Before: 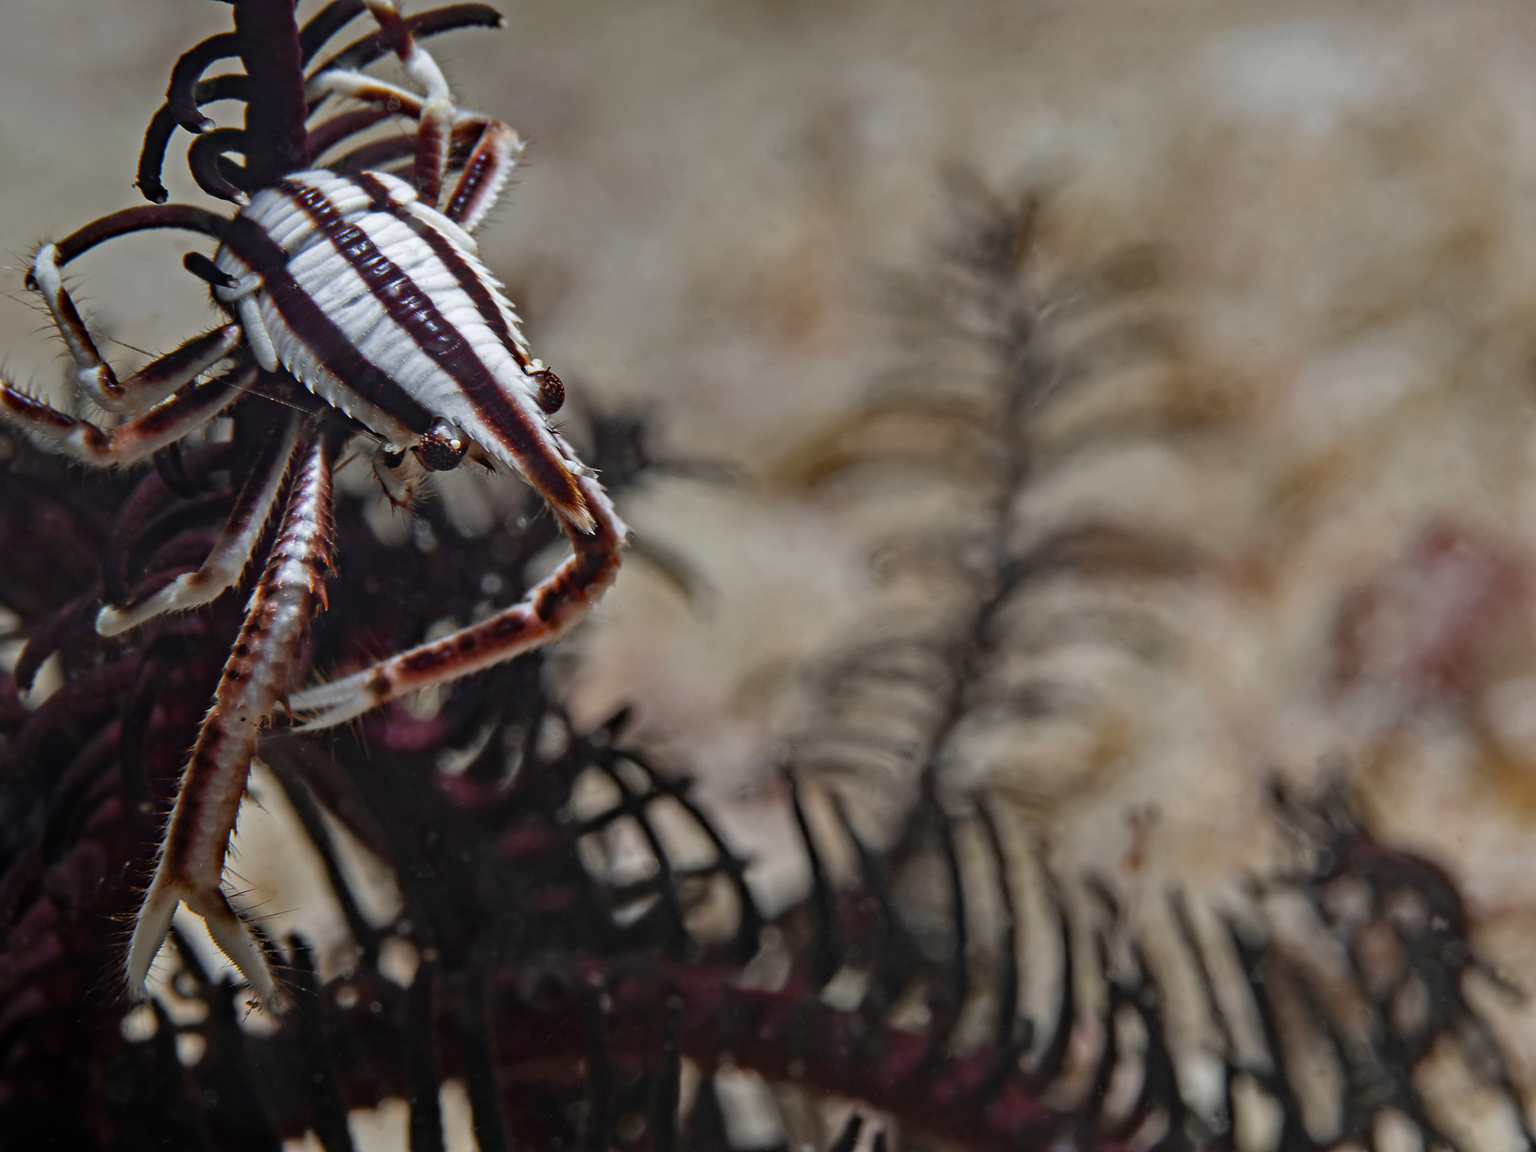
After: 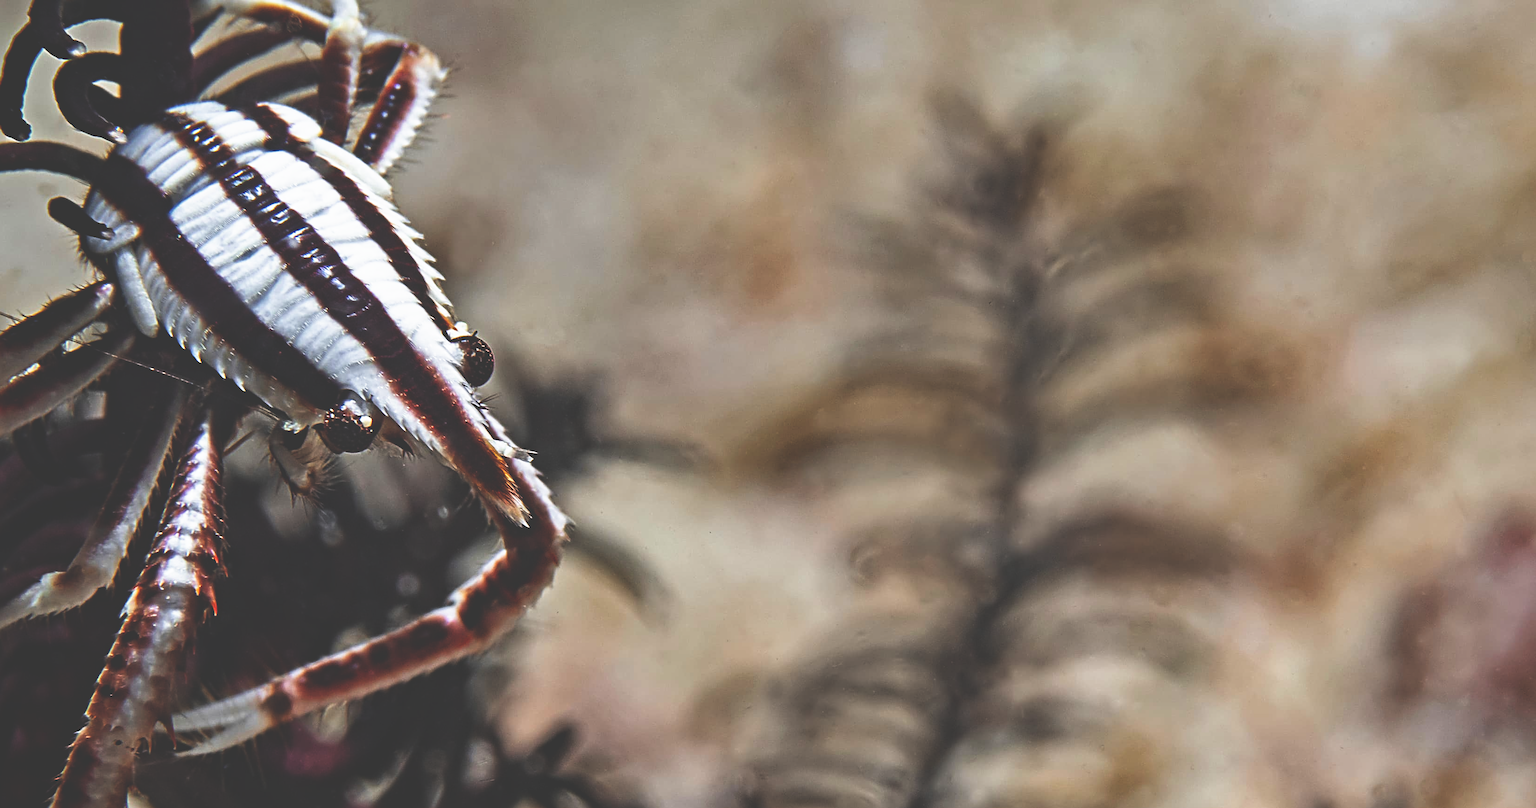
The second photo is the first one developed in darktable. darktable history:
sharpen: radius 4.927
crop and rotate: left 9.254%, top 7.24%, right 5.053%, bottom 32.612%
base curve: curves: ch0 [(0, 0.036) (0.007, 0.037) (0.604, 0.887) (1, 1)], preserve colors none
